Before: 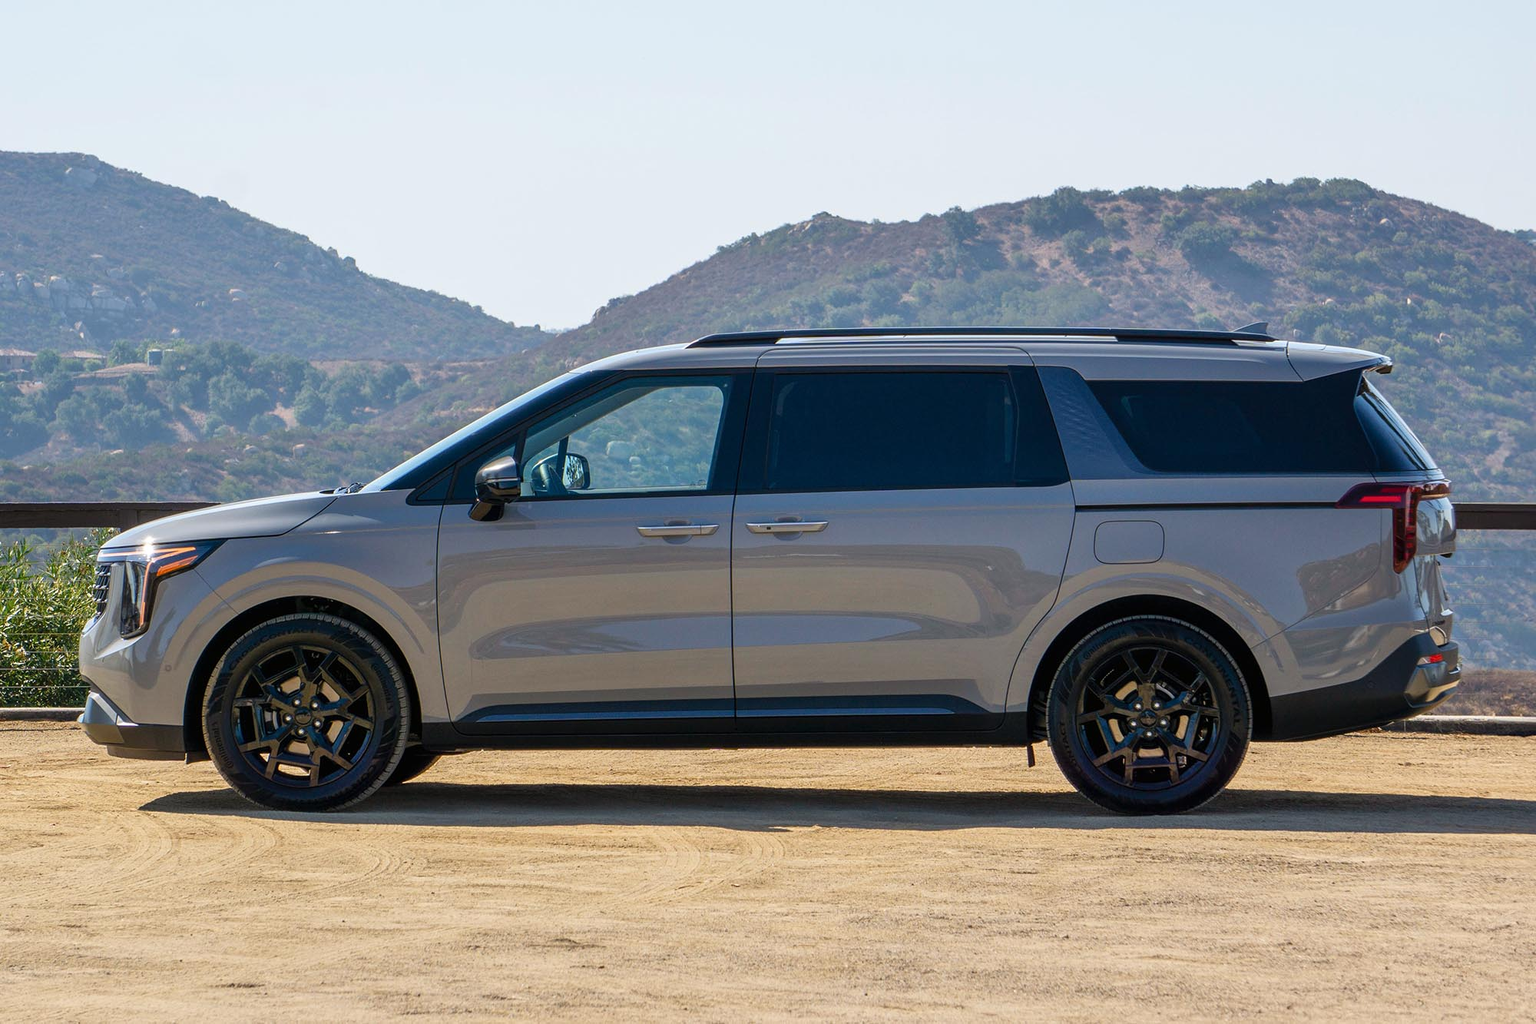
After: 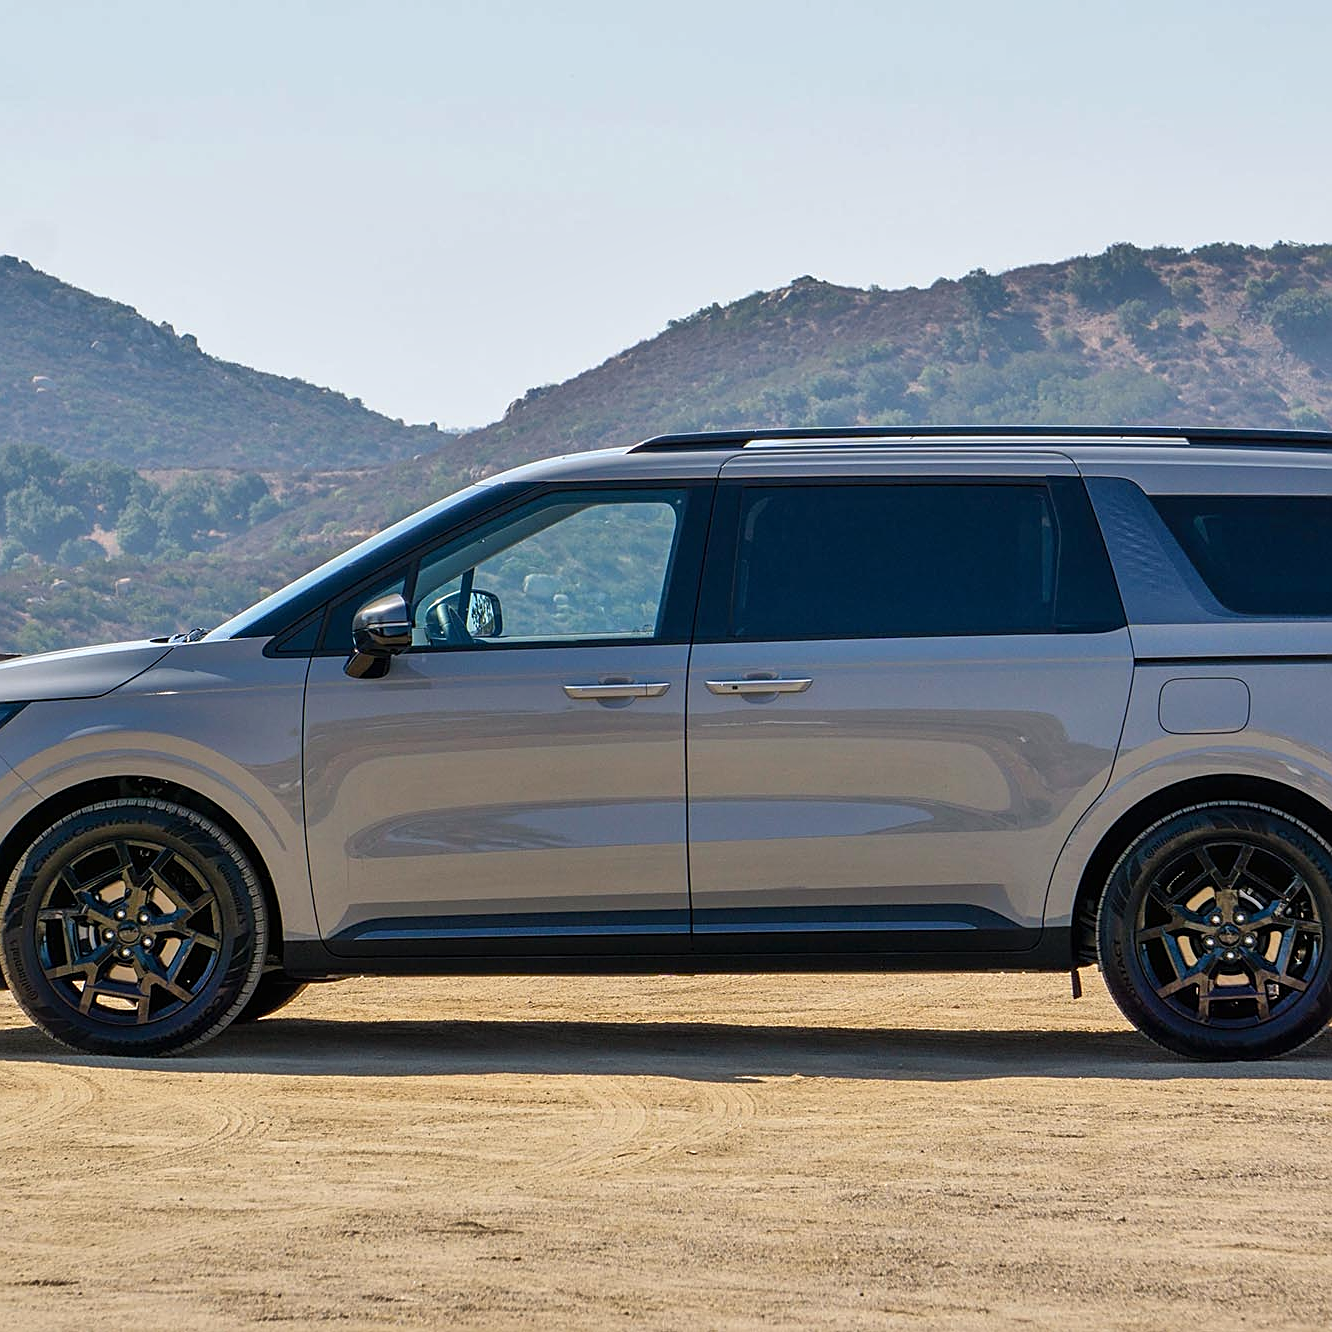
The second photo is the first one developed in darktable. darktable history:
shadows and highlights: low approximation 0.01, soften with gaussian
crop and rotate: left 13.327%, right 20.042%
sharpen: on, module defaults
